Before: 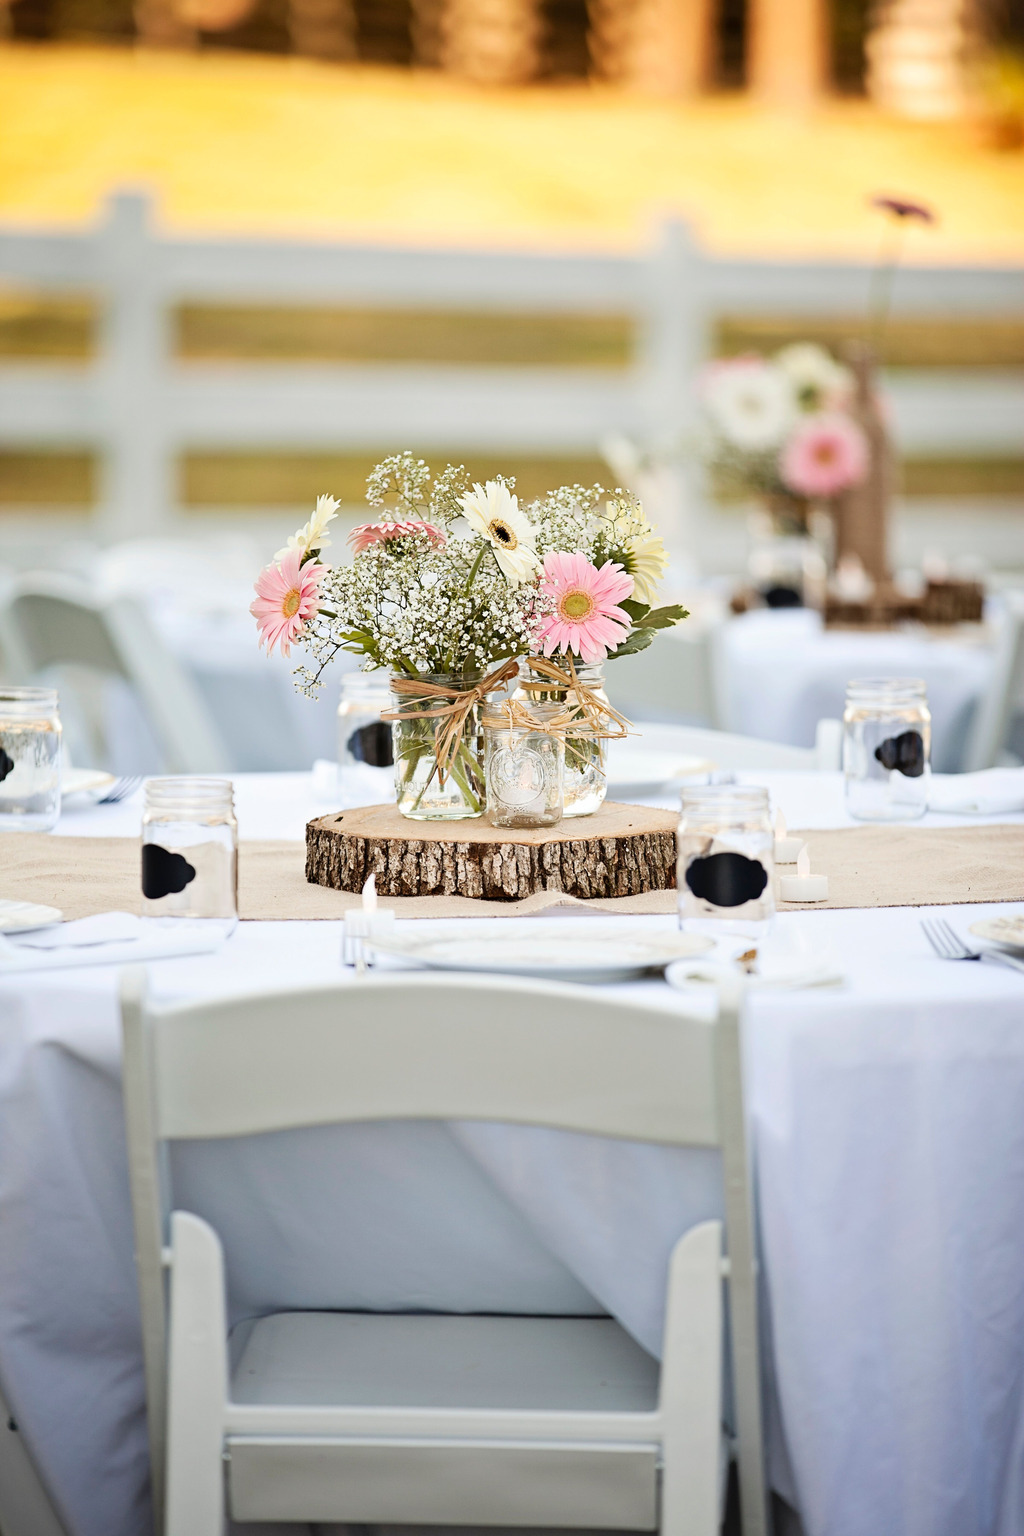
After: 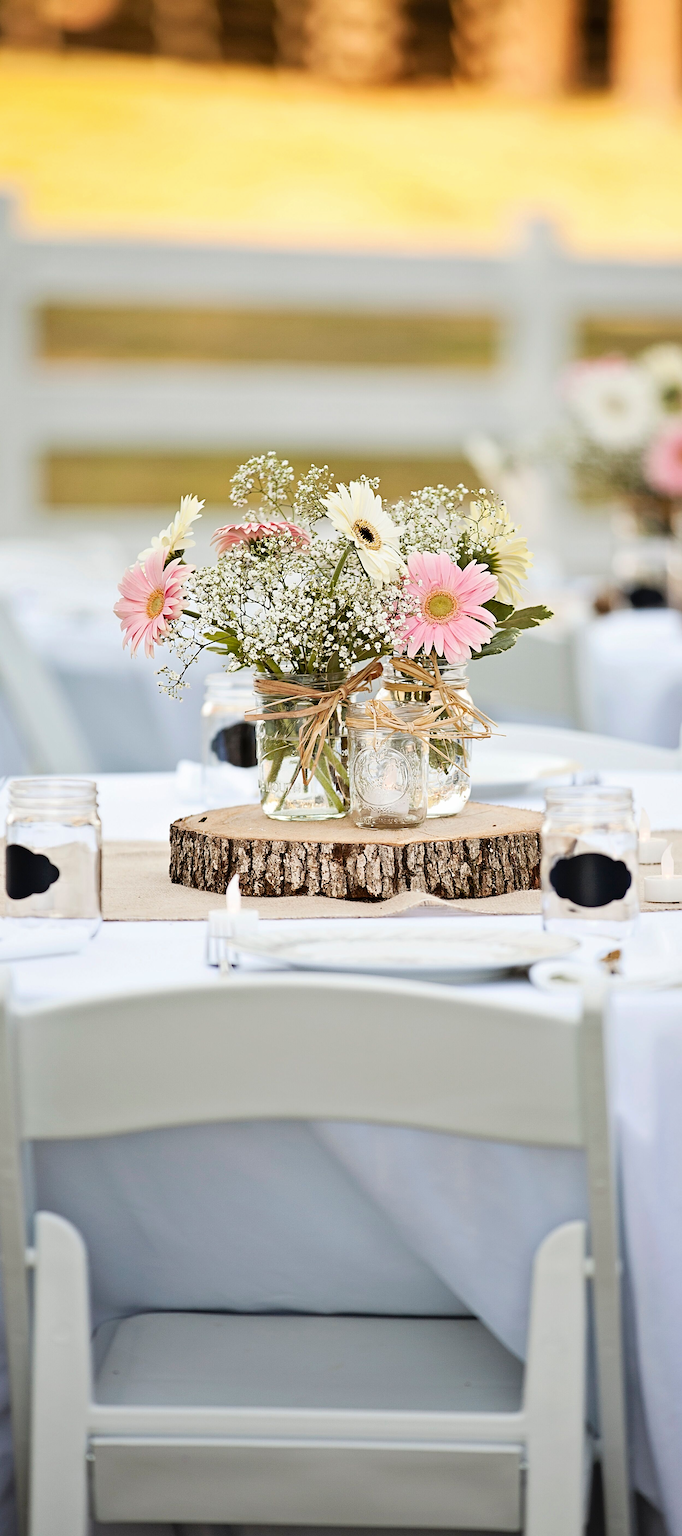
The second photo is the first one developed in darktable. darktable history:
crop and rotate: left 13.353%, right 20.007%
sharpen: on, module defaults
shadows and highlights: shadows 20.54, highlights -20.93, soften with gaussian
